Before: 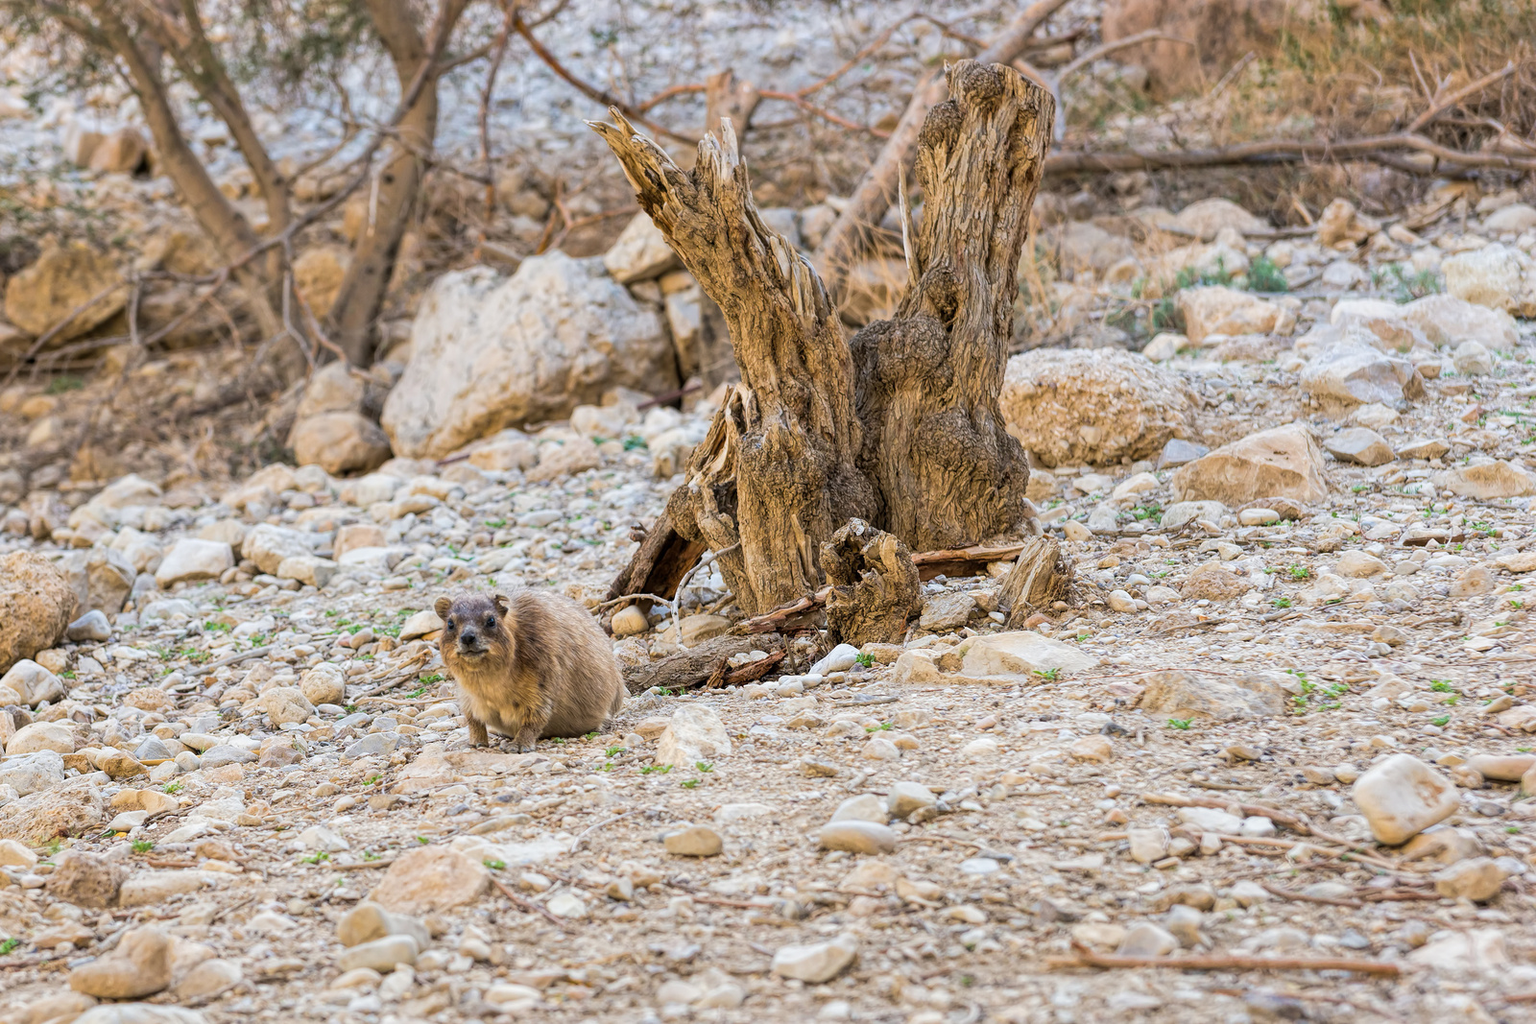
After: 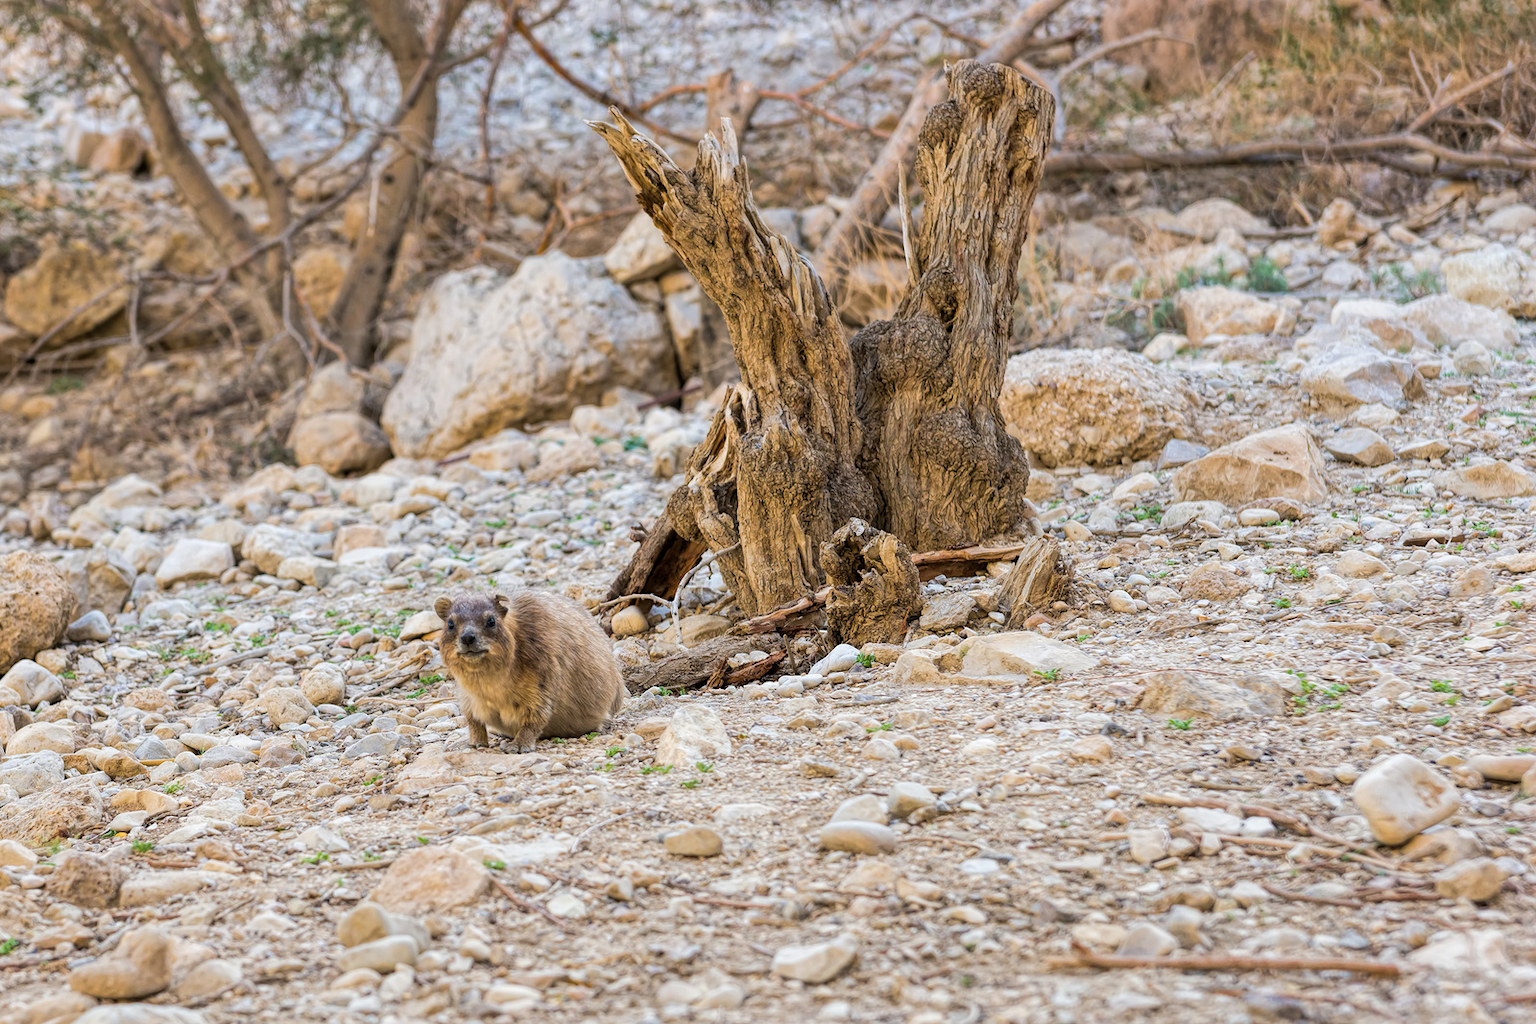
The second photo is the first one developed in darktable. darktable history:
tone equalizer: edges refinement/feathering 500, mask exposure compensation -1.57 EV, preserve details no
exposure: exposure -0.011 EV, compensate highlight preservation false
local contrast: mode bilateral grid, contrast 10, coarseness 25, detail 115%, midtone range 0.2
